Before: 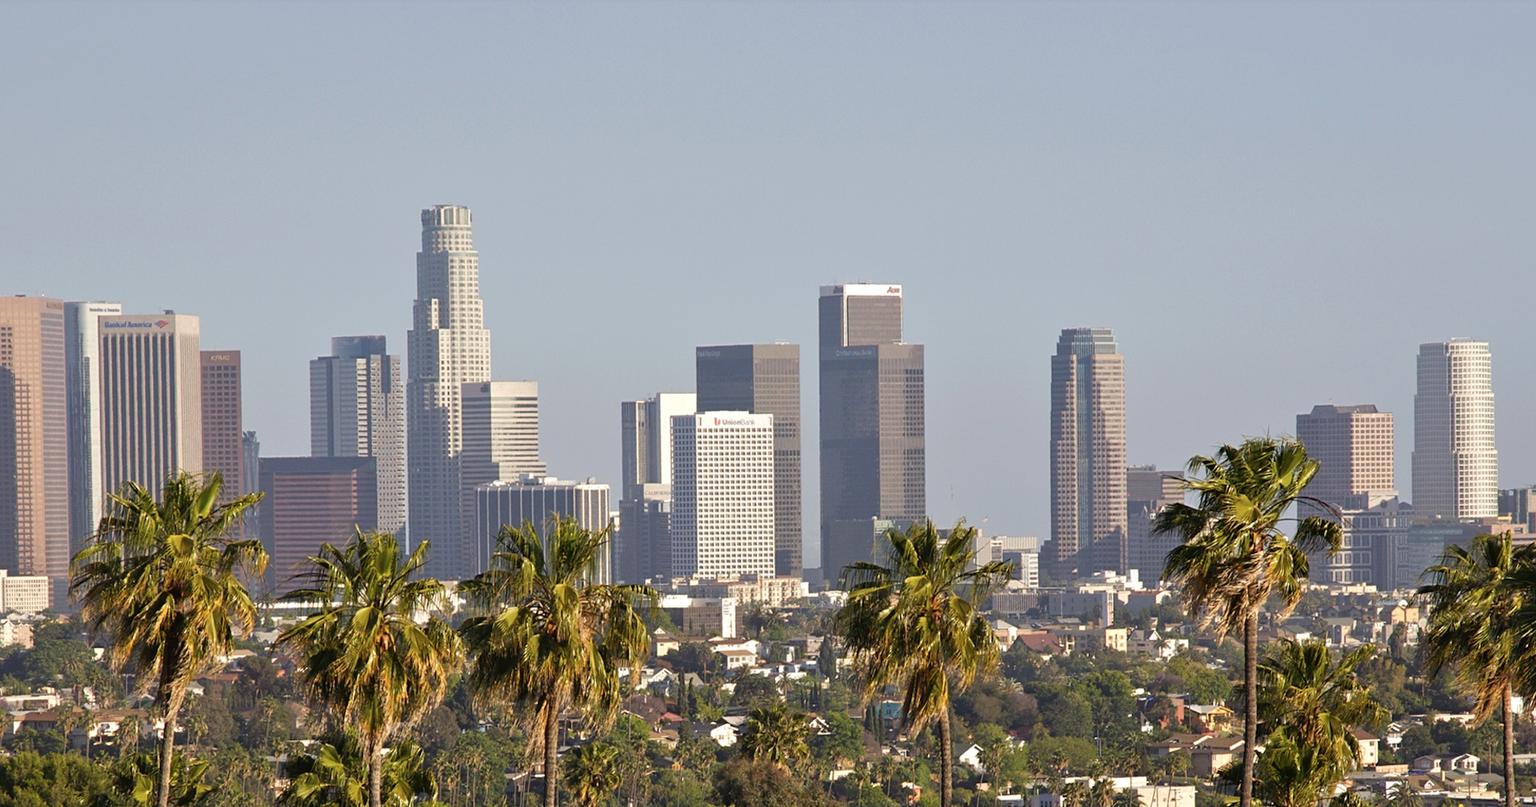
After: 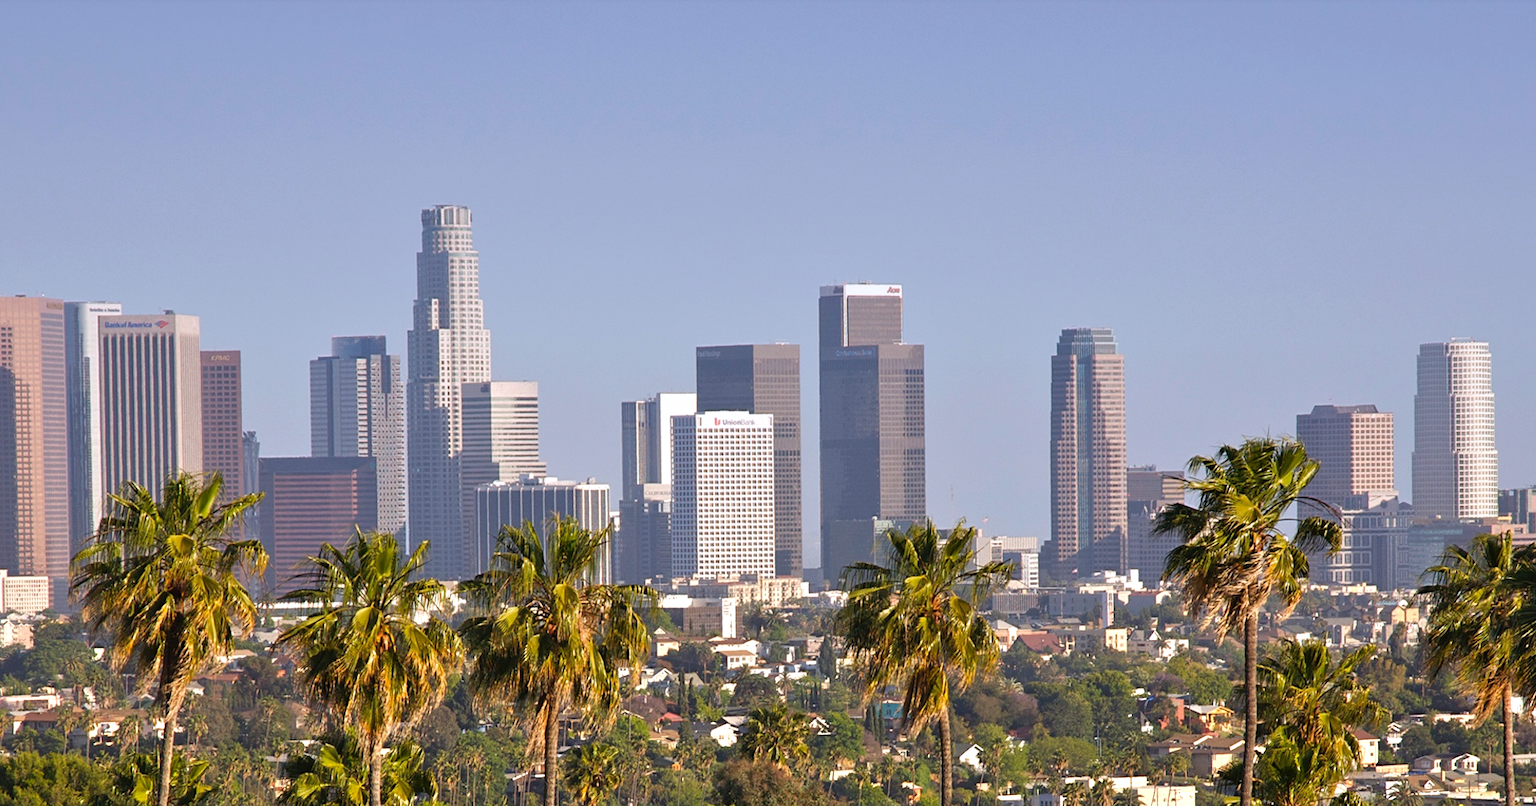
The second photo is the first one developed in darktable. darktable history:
graduated density: hue 238.83°, saturation 50%
exposure: exposure 0.4 EV, compensate highlight preservation false
